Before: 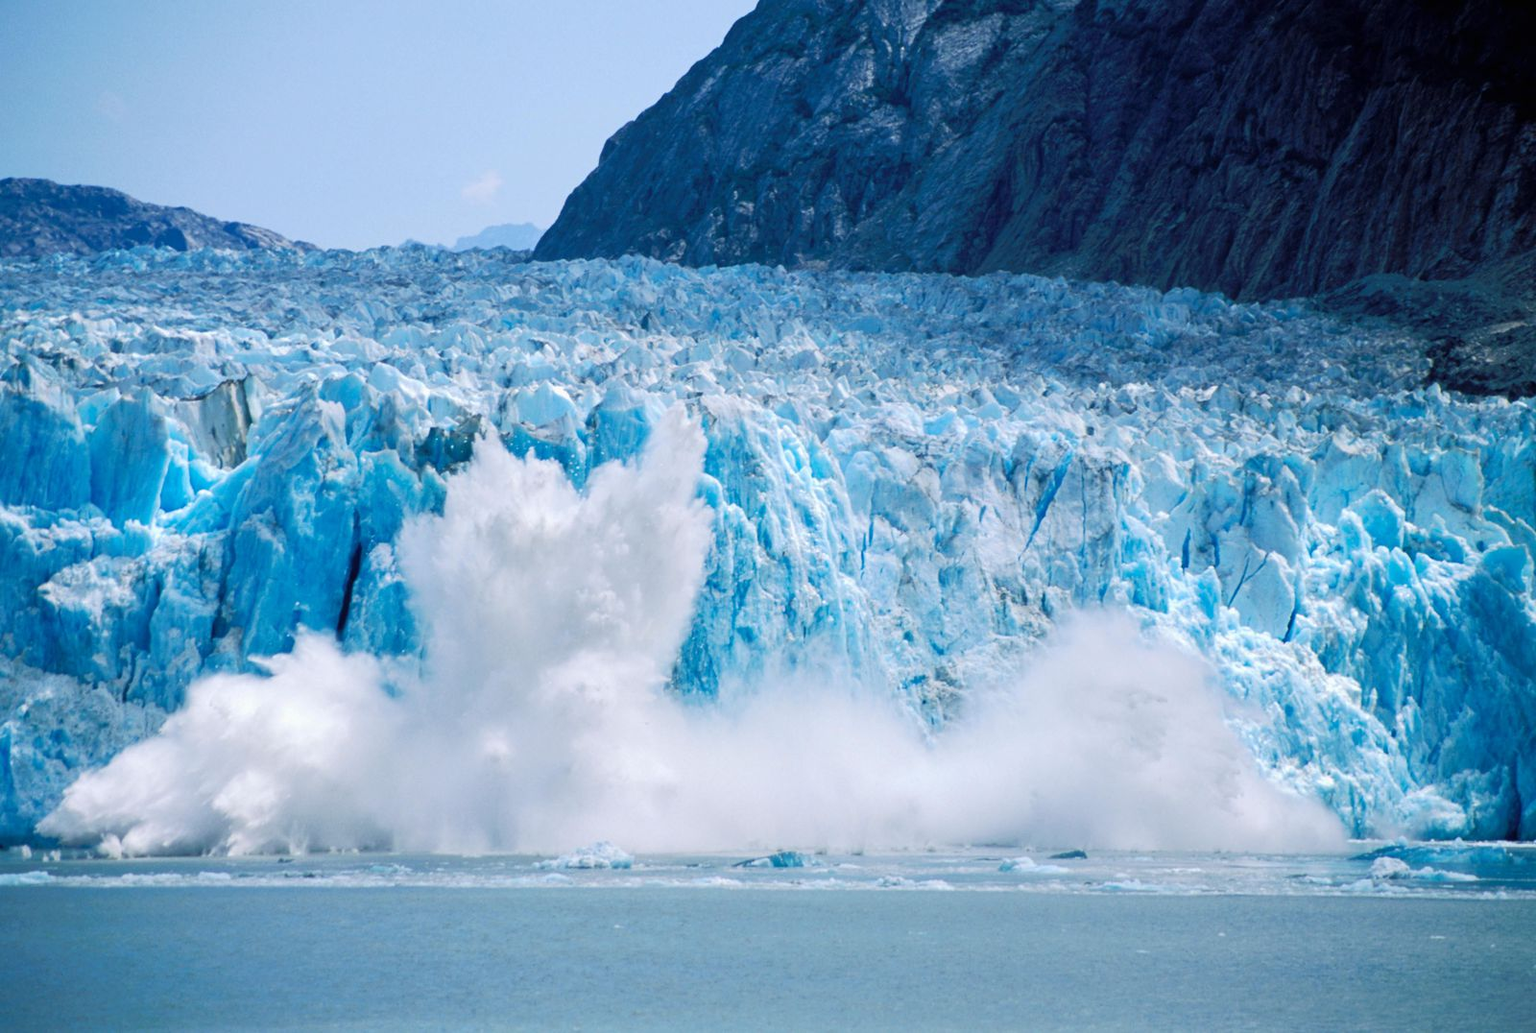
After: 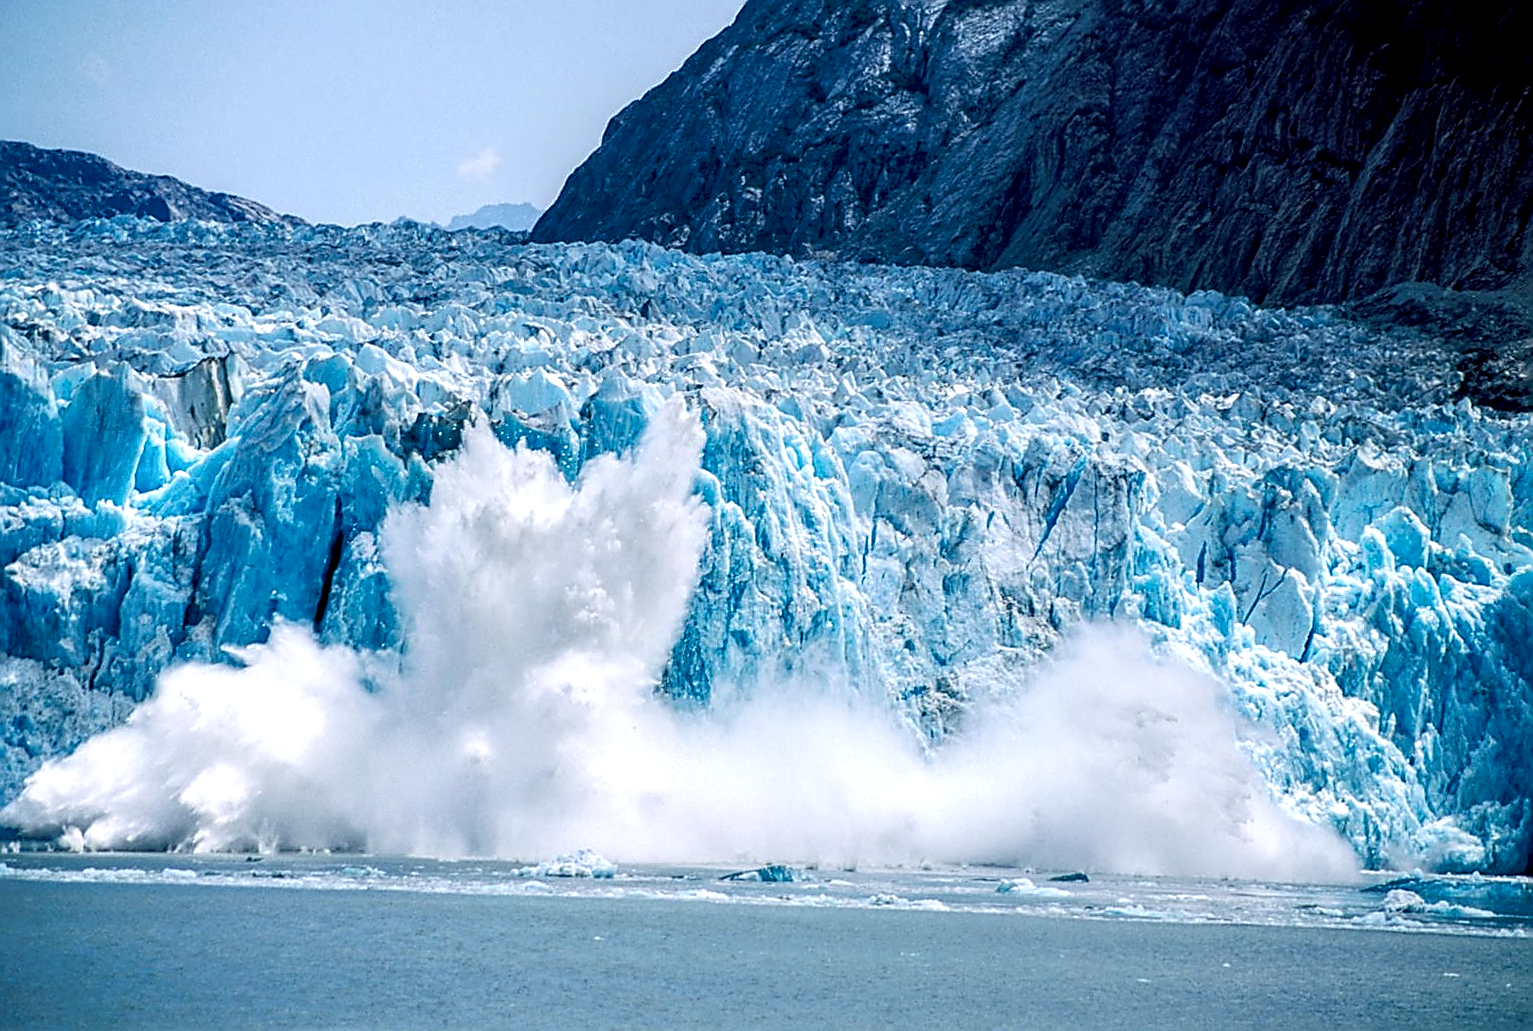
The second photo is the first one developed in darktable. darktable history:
sharpen: radius 1.685, amount 1.294
crop and rotate: angle -1.69°
local contrast: highlights 20%, shadows 70%, detail 170%
